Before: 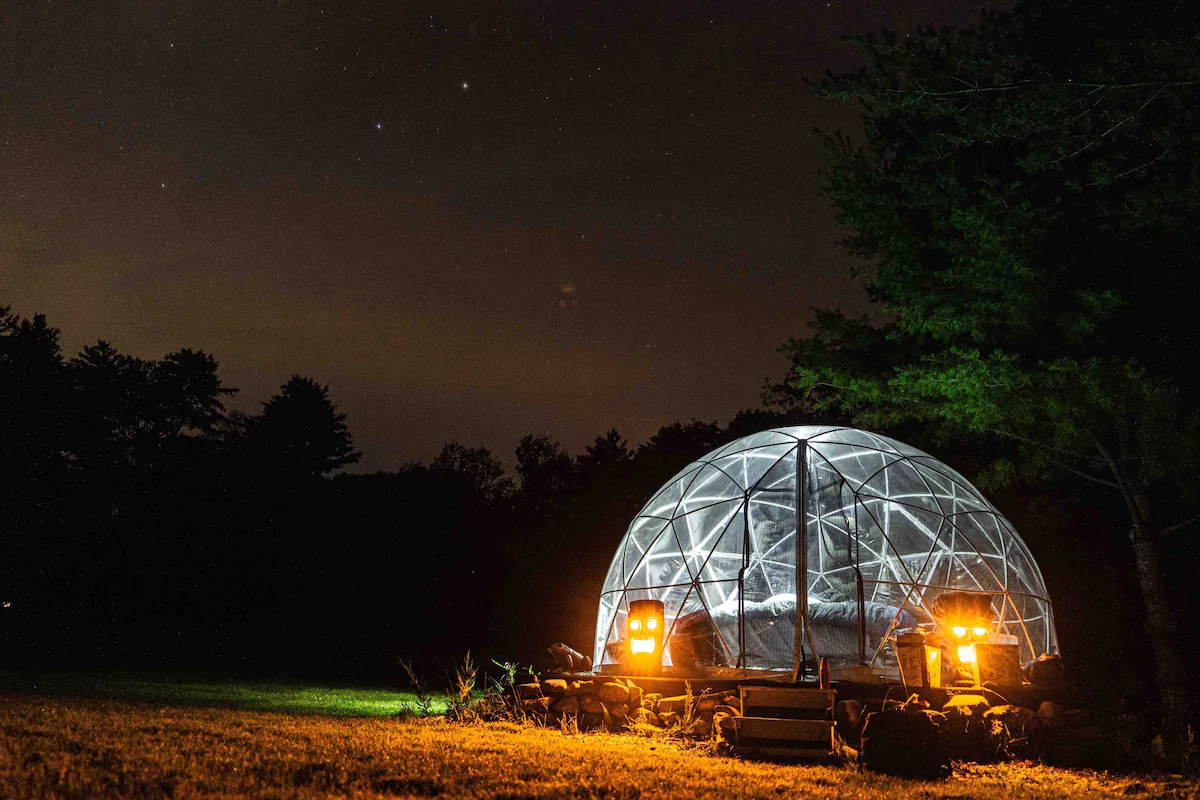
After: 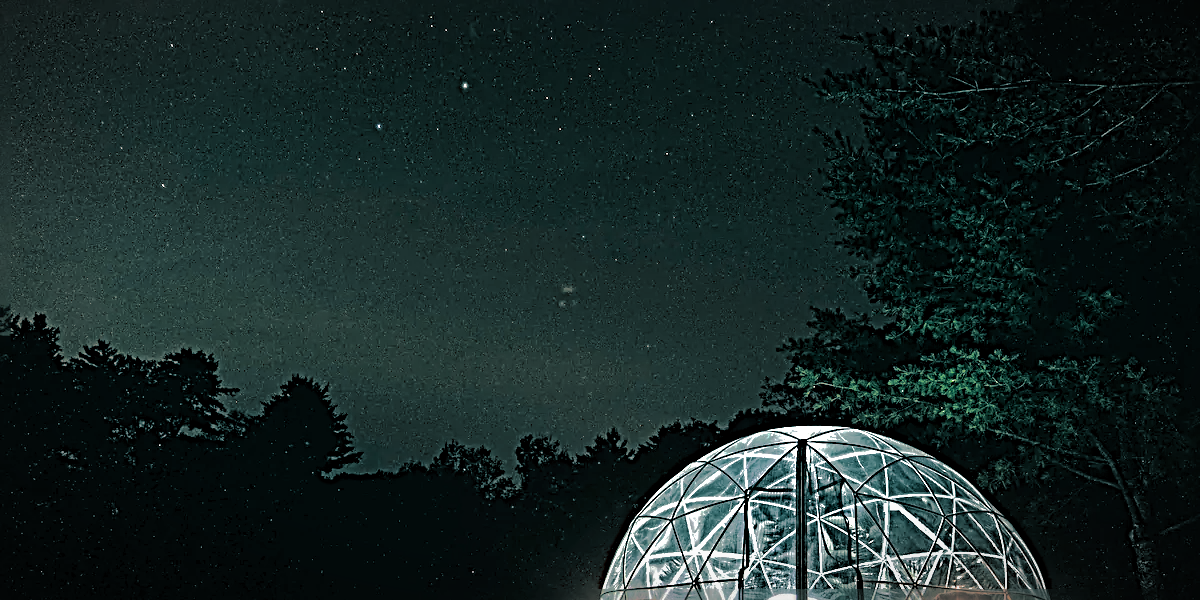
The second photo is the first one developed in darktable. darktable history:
shadows and highlights: shadows 25, highlights -70
vignetting: fall-off radius 70%, automatic ratio true
sharpen: radius 4.001, amount 2
split-toning: shadows › hue 186.43°, highlights › hue 49.29°, compress 30.29%
crop: bottom 24.967%
